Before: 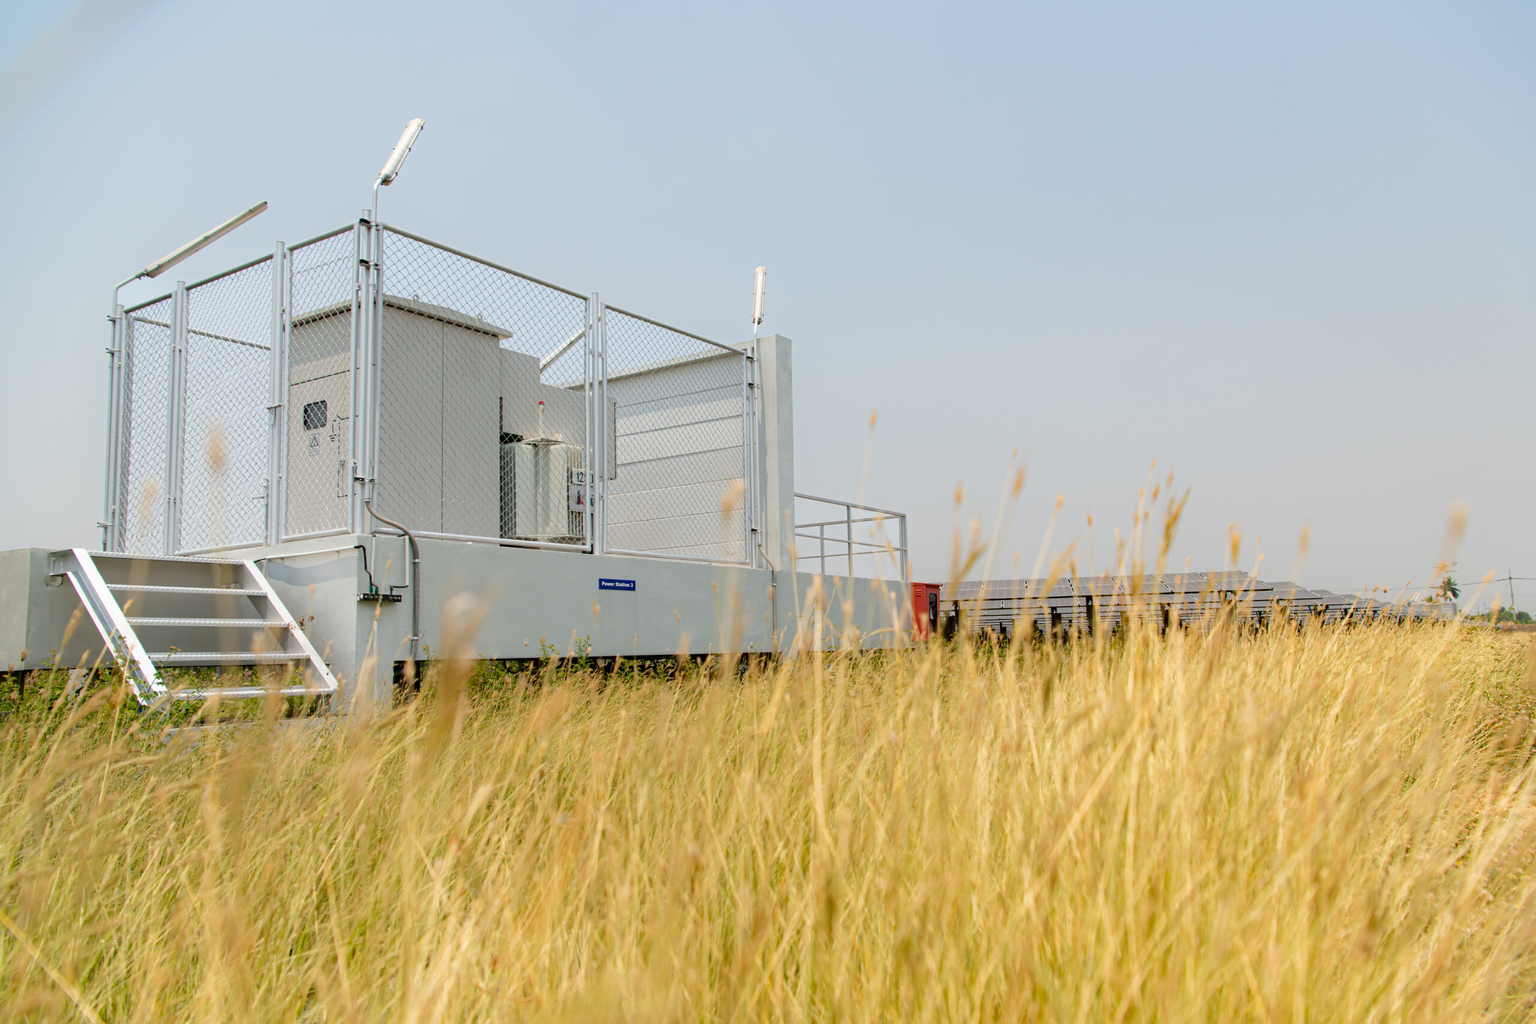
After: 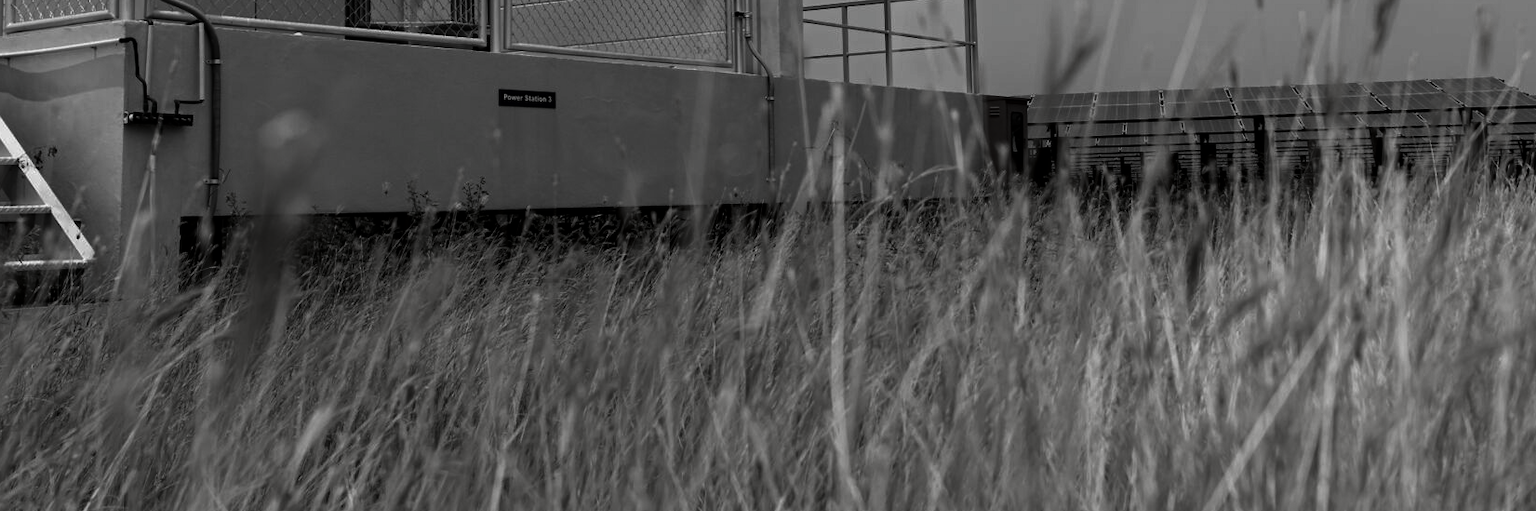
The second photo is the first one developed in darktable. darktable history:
crop: left 18.077%, top 50.912%, right 17.427%, bottom 16.824%
contrast brightness saturation: contrast 0.018, brightness -0.992, saturation -0.984
tone equalizer: edges refinement/feathering 500, mask exposure compensation -1.57 EV, preserve details no
